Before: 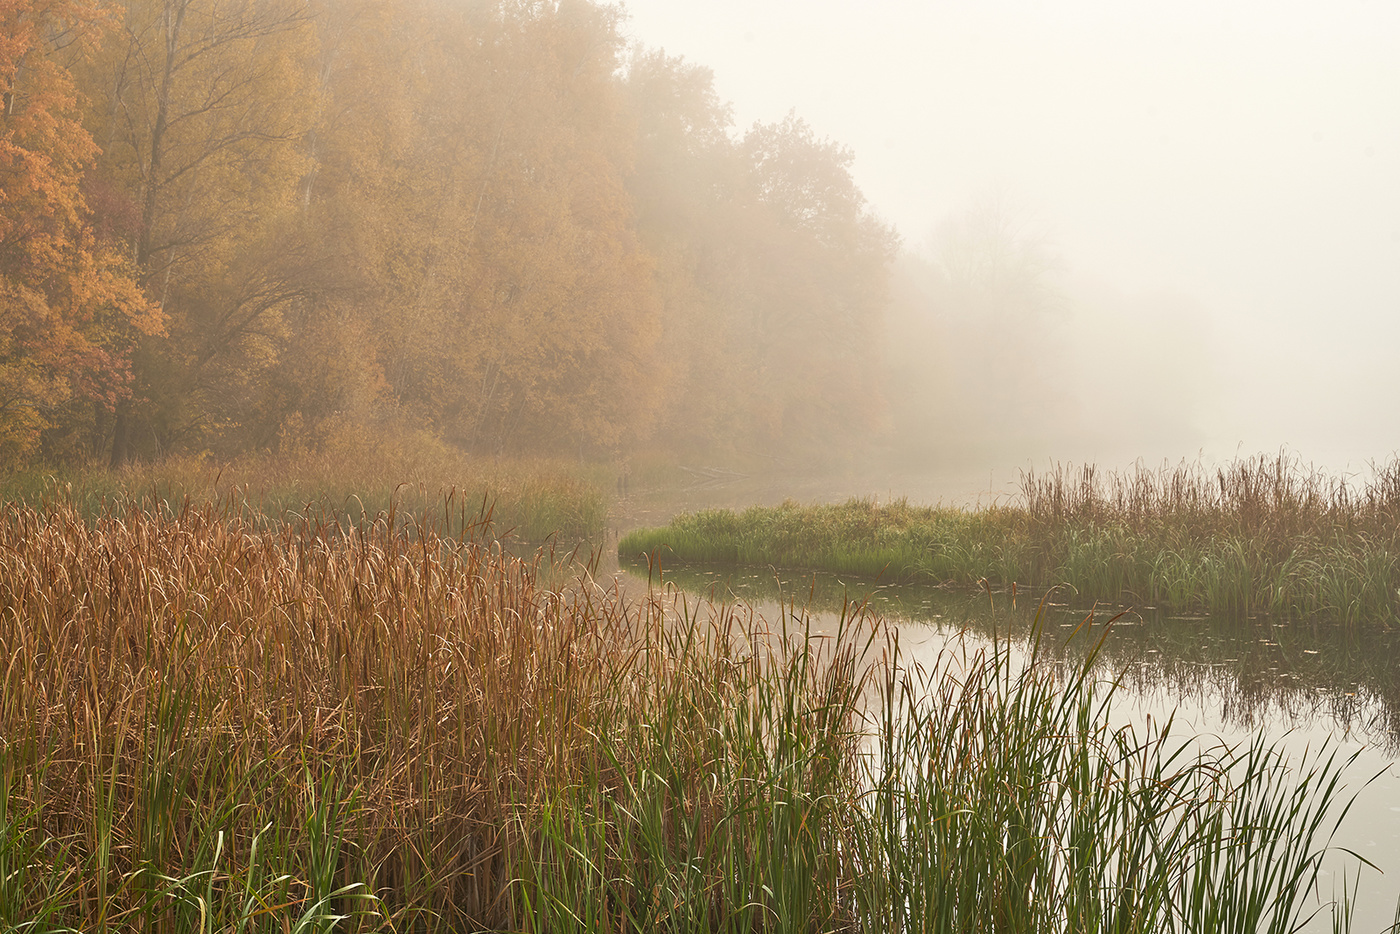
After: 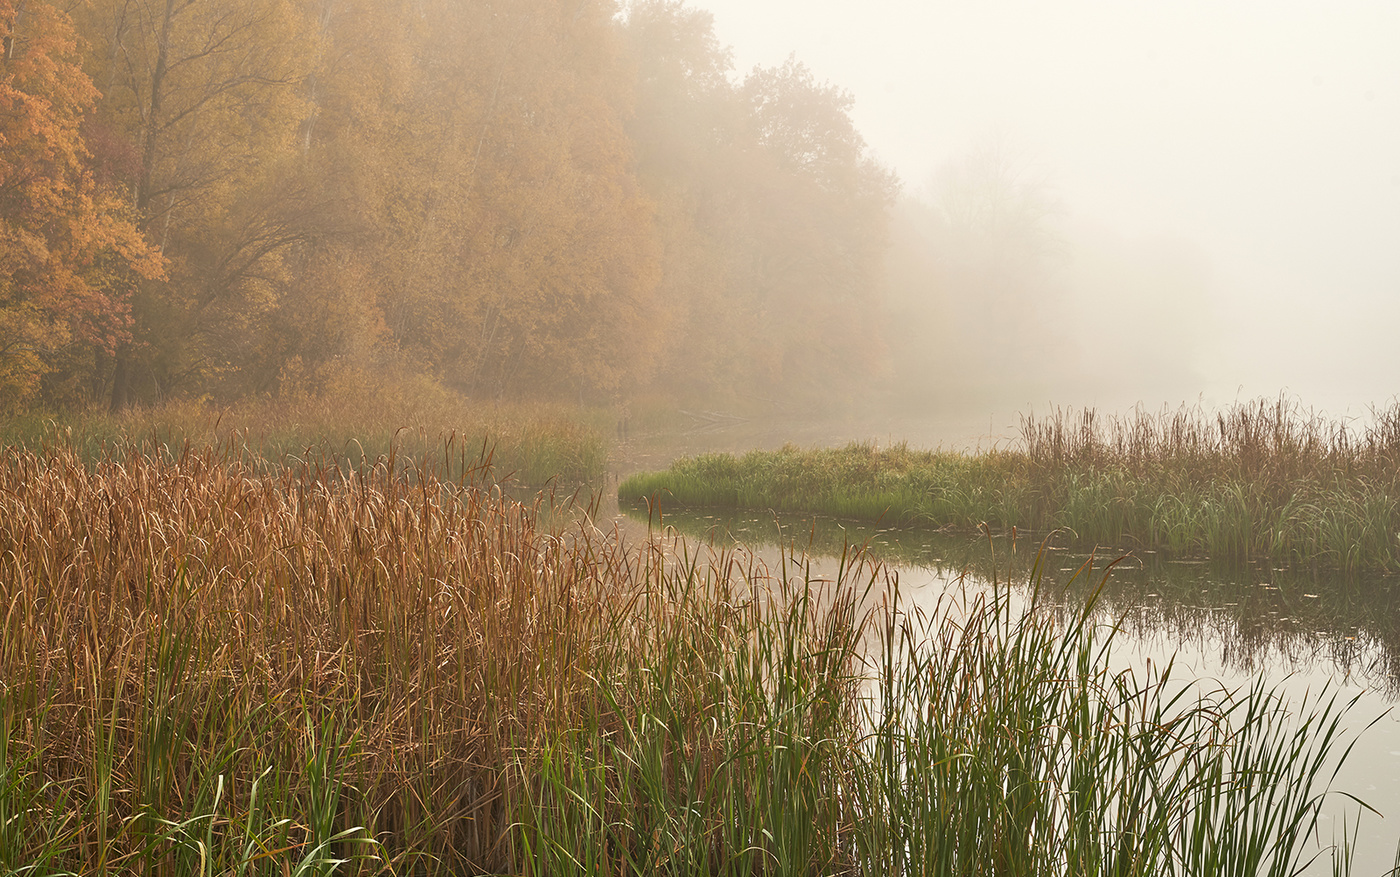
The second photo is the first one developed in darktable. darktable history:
crop and rotate: top 6.025%
